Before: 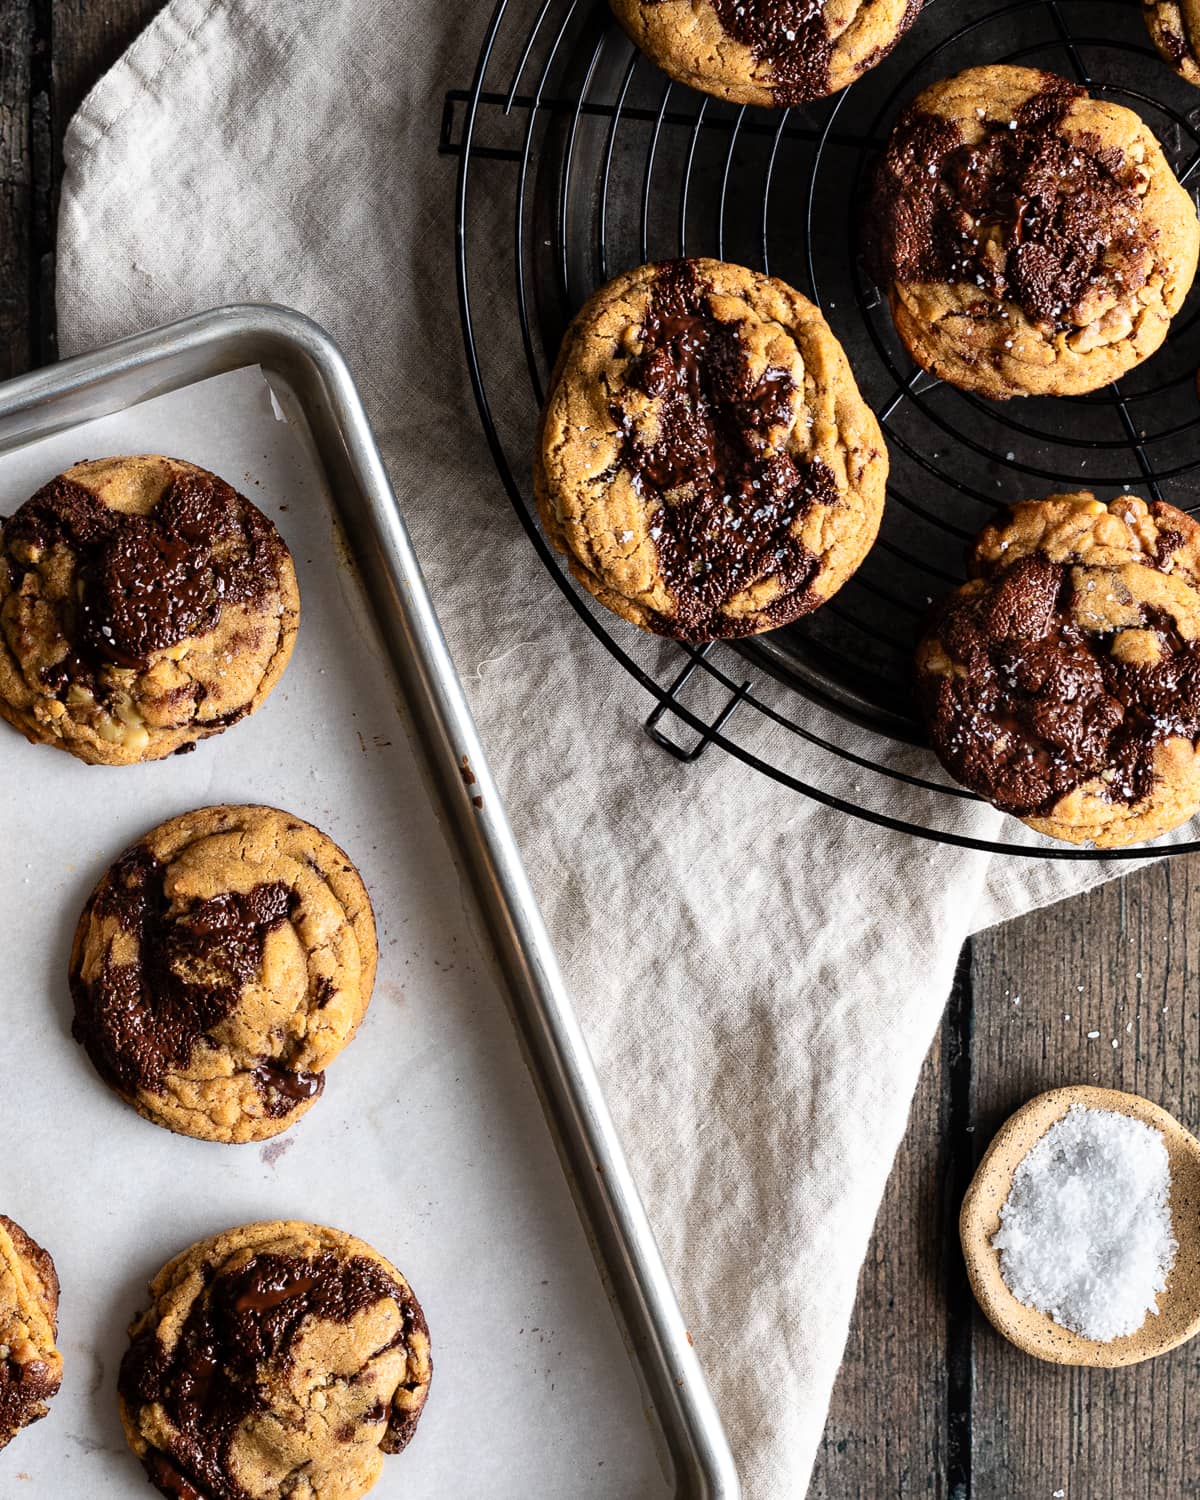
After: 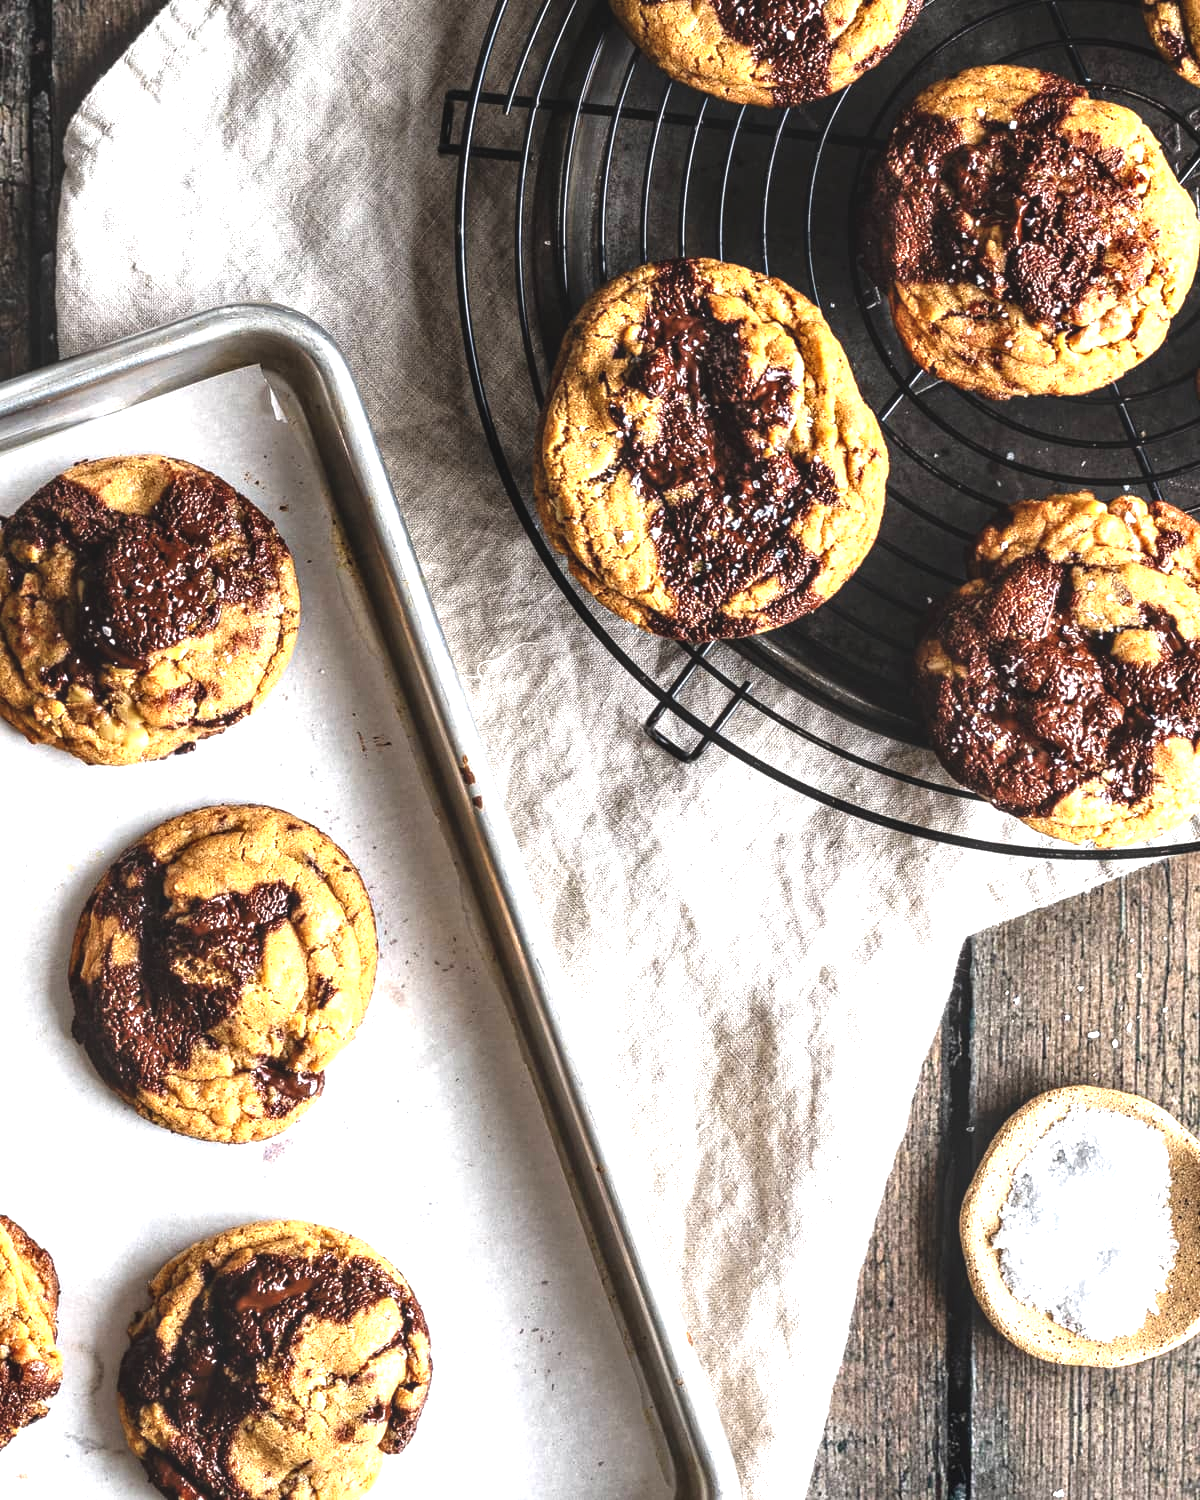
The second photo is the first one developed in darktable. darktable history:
local contrast: detail 130%
exposure: black level correction -0.005, exposure 1.002 EV, compensate highlight preservation false
